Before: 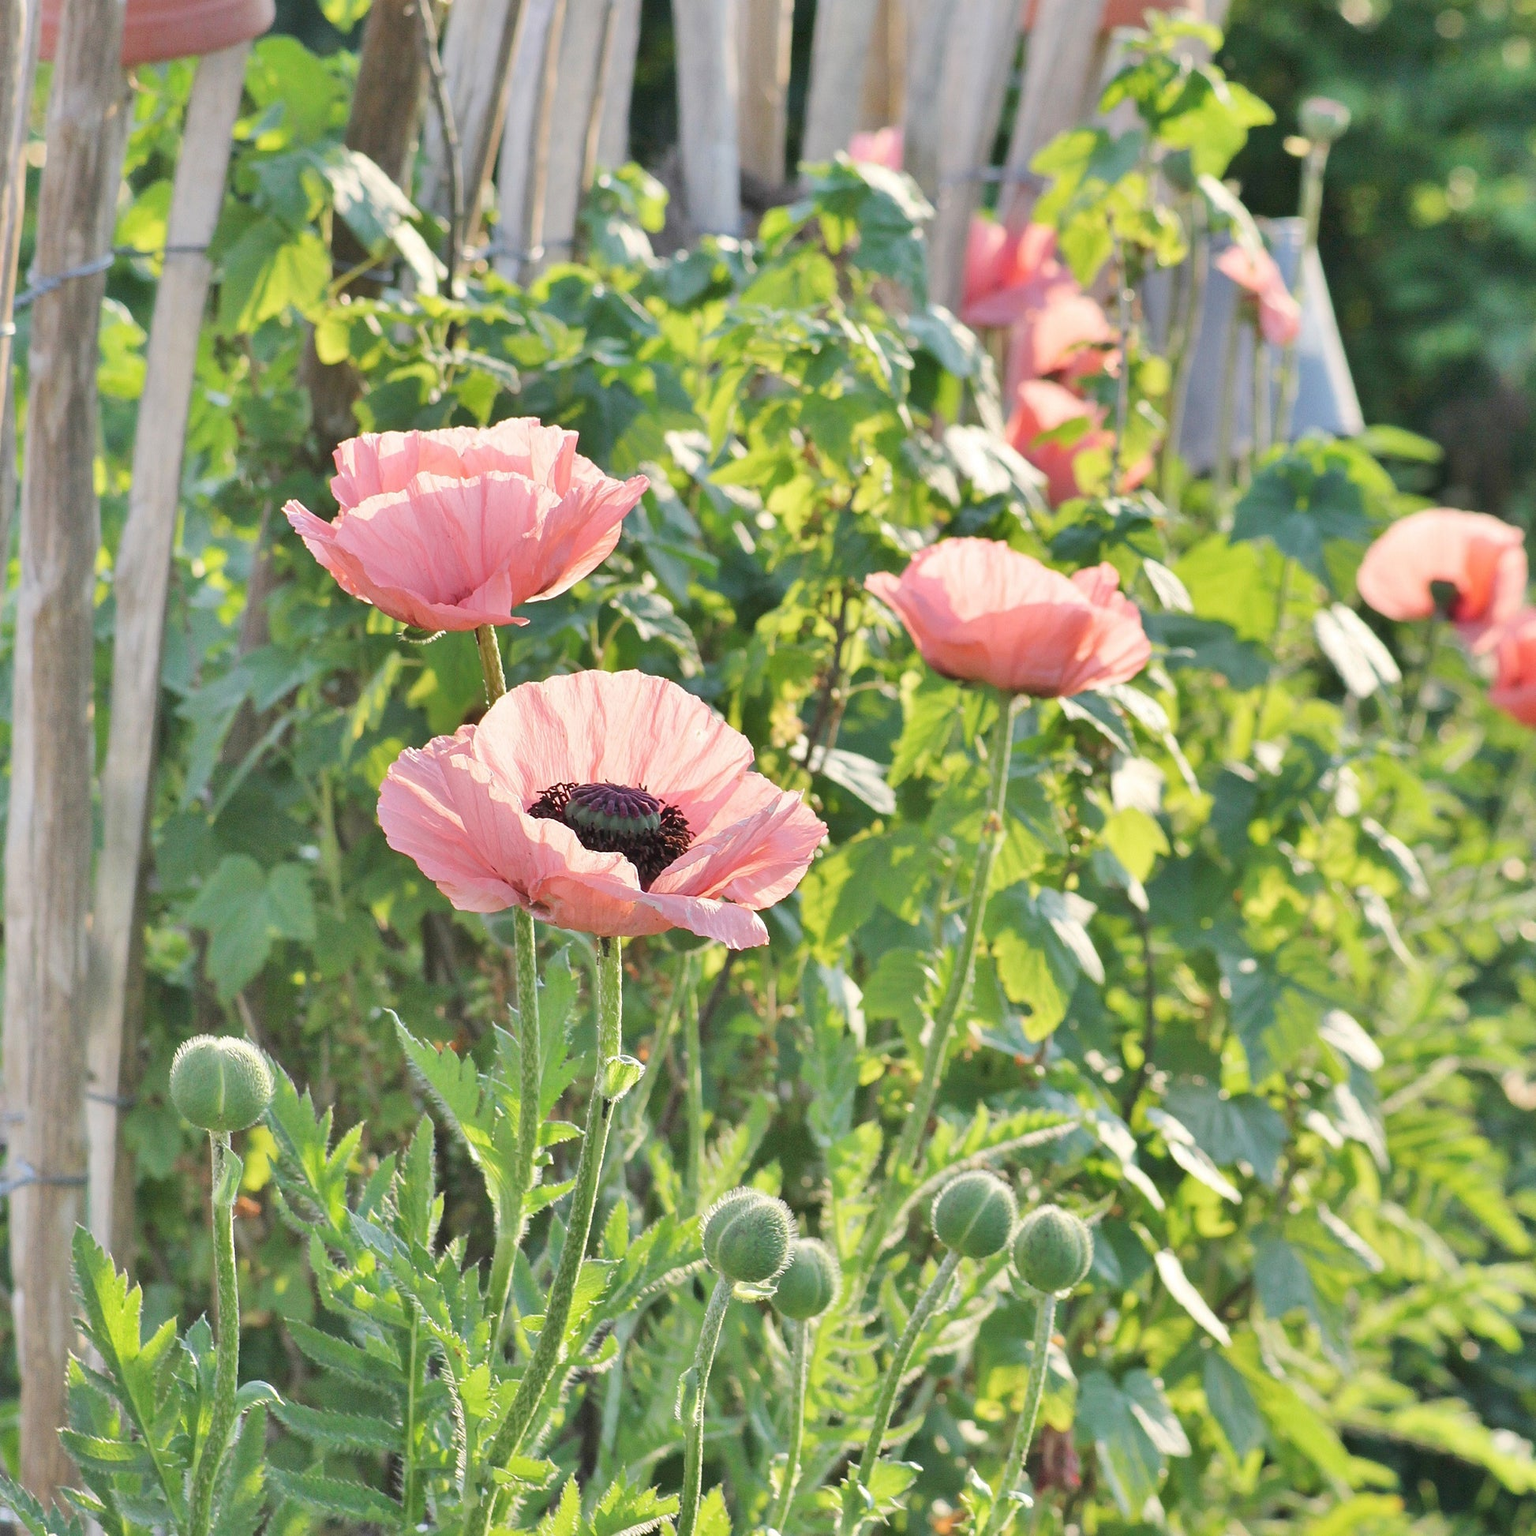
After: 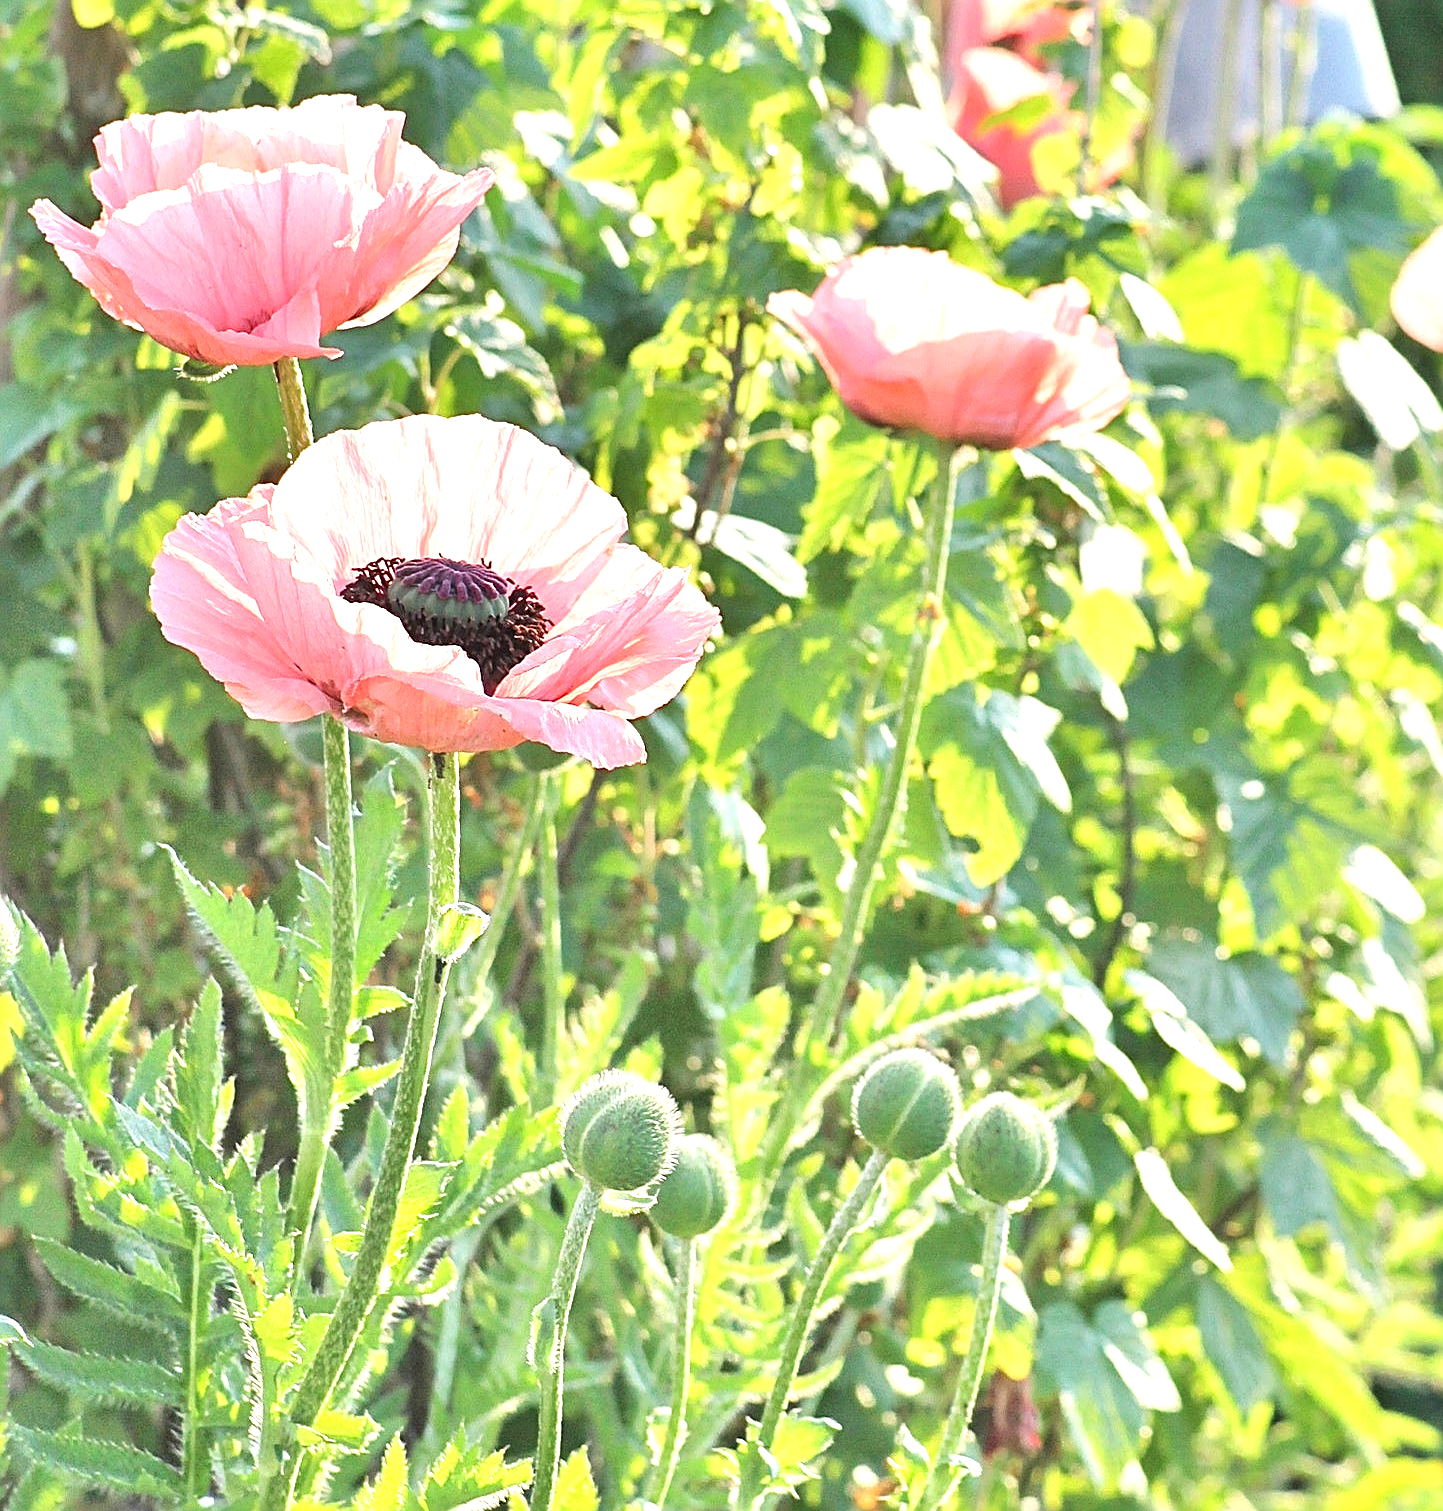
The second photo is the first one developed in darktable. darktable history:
crop: left 16.874%, top 22.352%, right 8.954%
sharpen: radius 2.626, amount 0.693
exposure: black level correction 0, exposure 0.897 EV, compensate highlight preservation false
color zones: curves: ch1 [(0, 0.523) (0.143, 0.545) (0.286, 0.52) (0.429, 0.506) (0.571, 0.503) (0.714, 0.503) (0.857, 0.508) (1, 0.523)]
